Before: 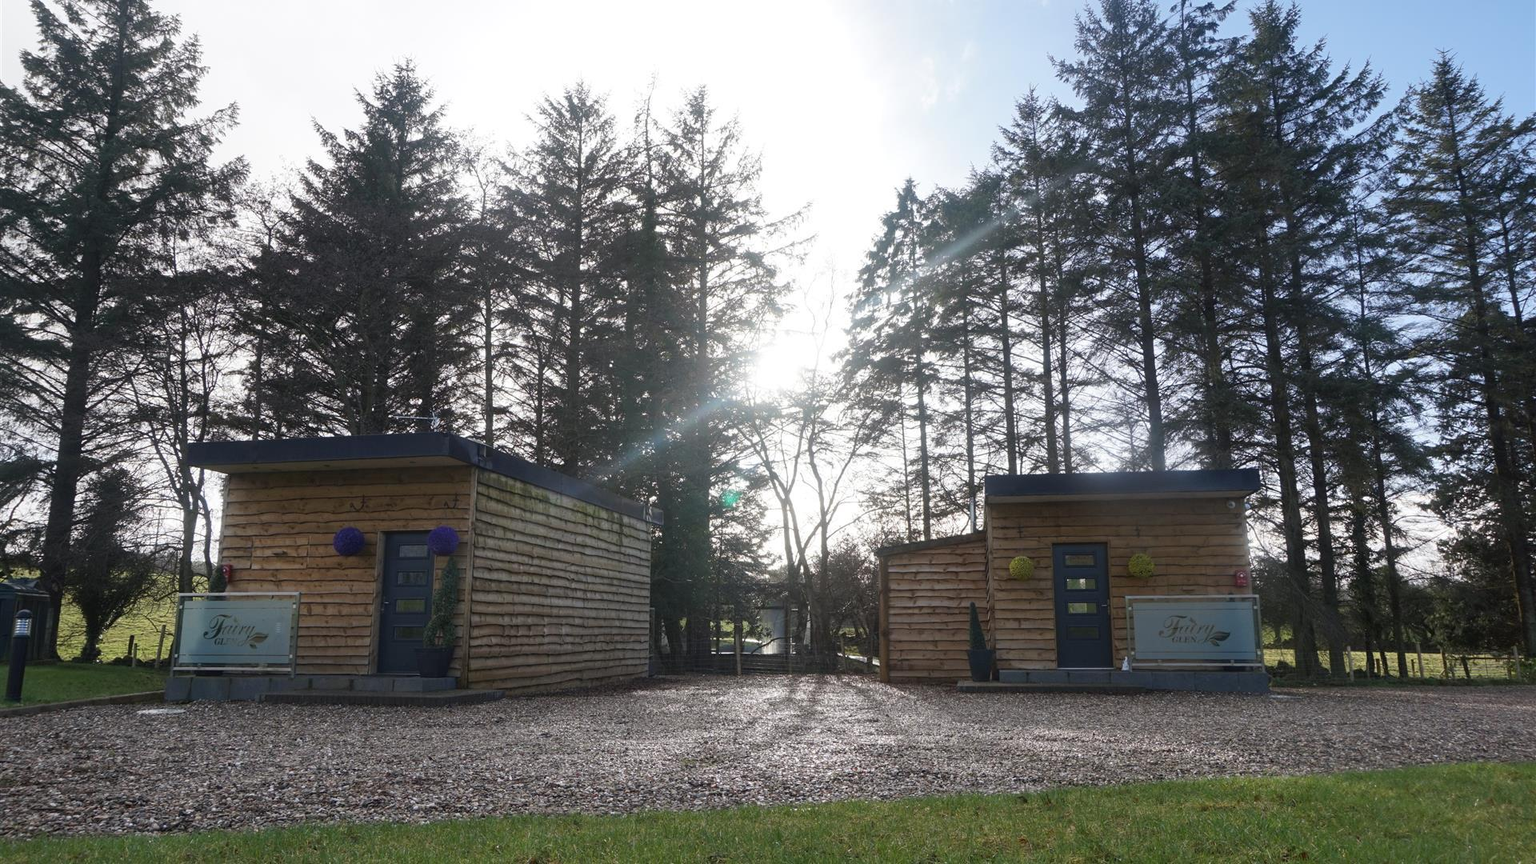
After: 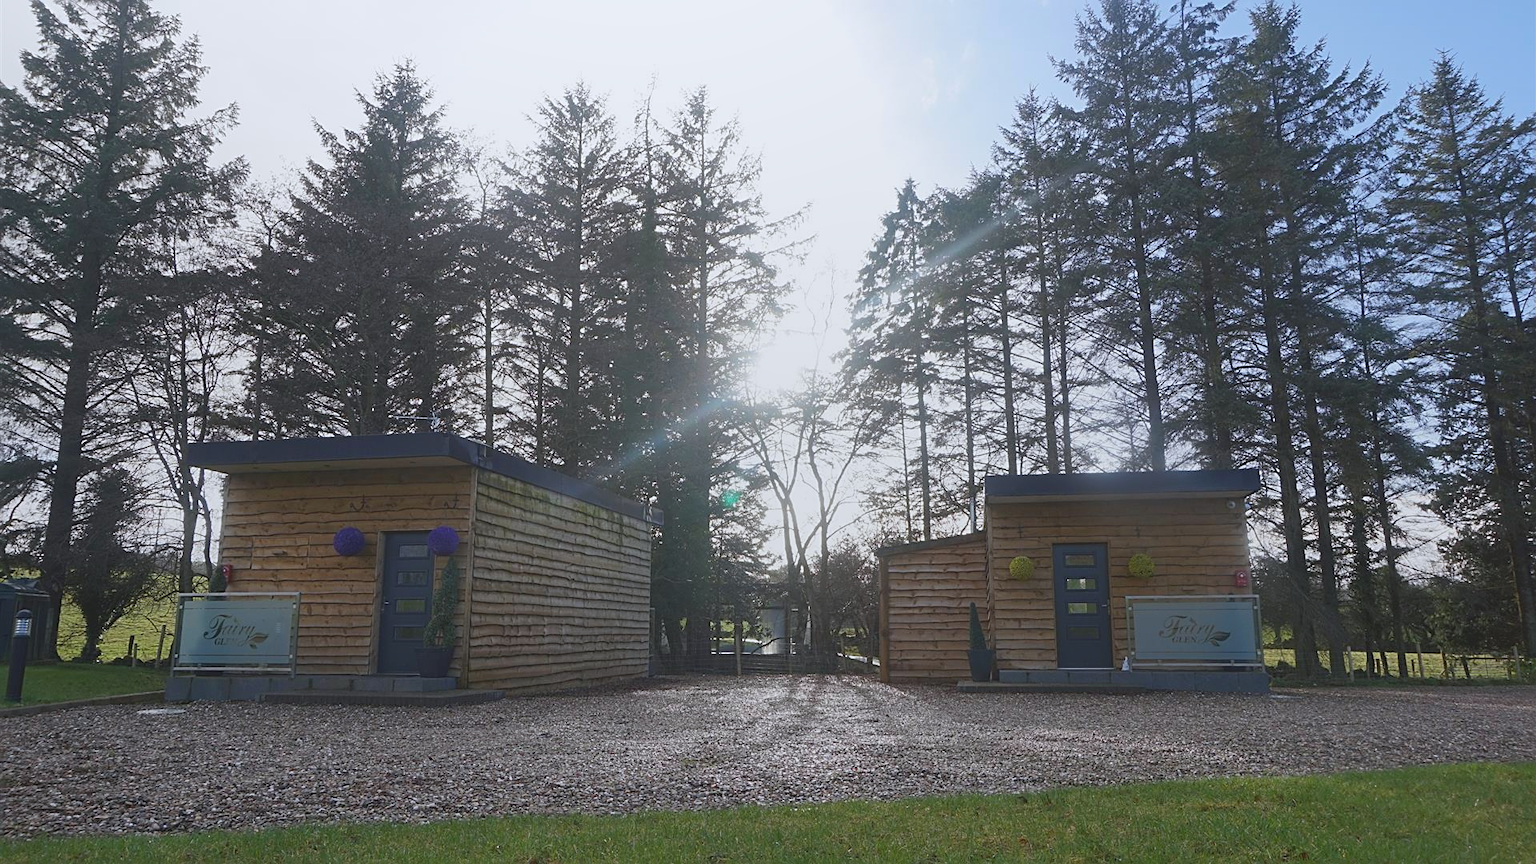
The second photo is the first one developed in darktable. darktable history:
local contrast: detail 70%
sharpen: on, module defaults
white balance: red 0.98, blue 1.034
